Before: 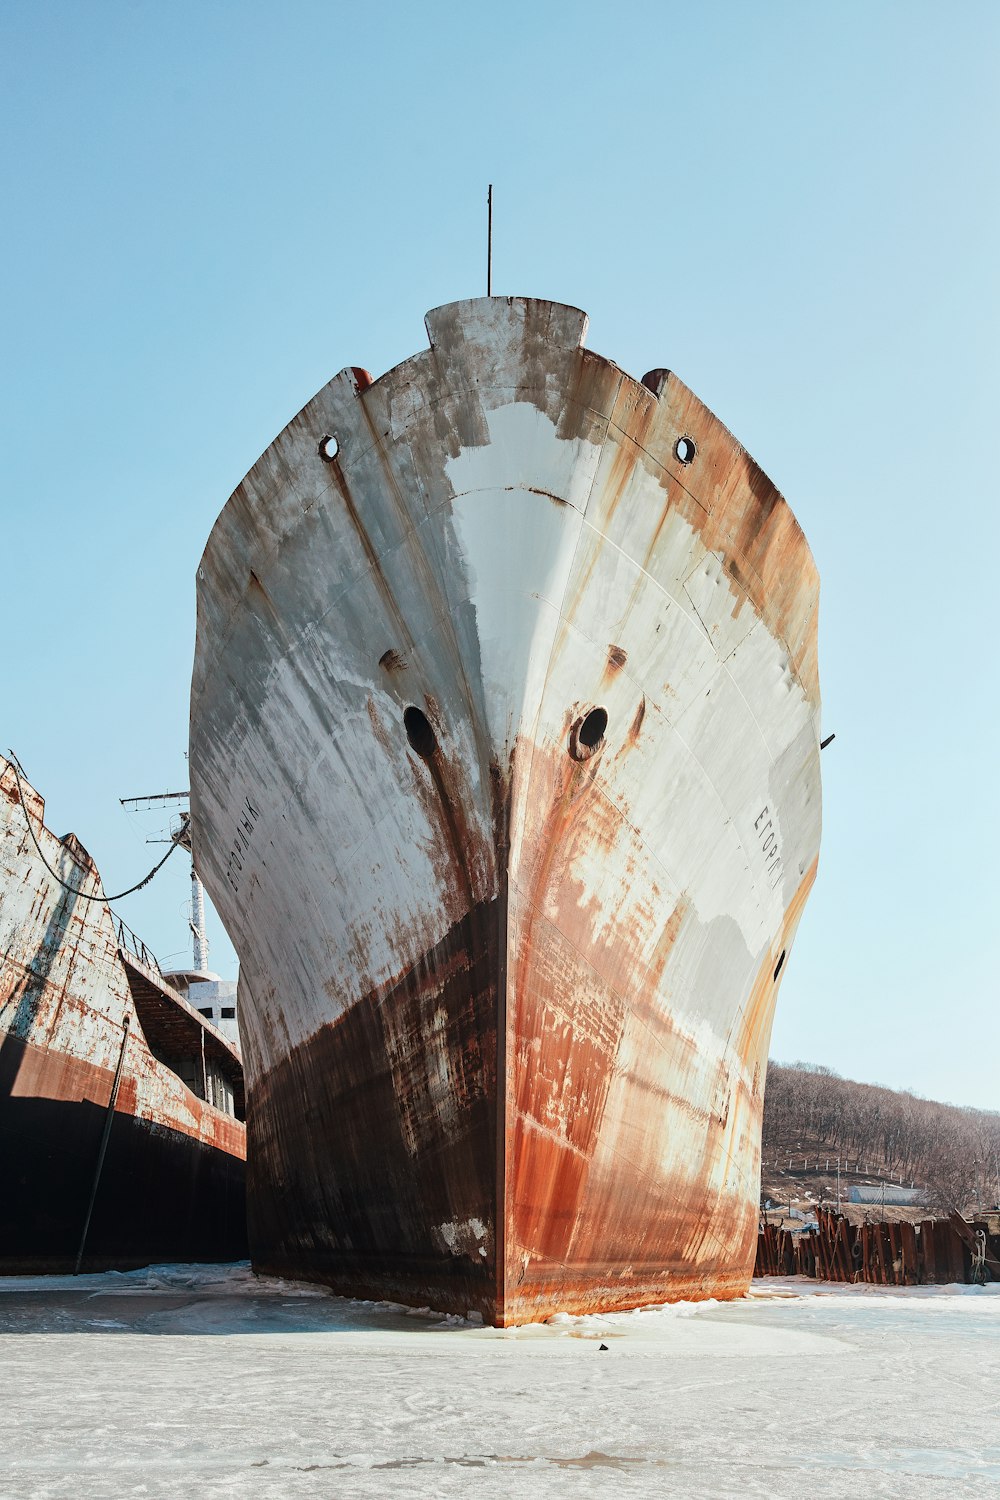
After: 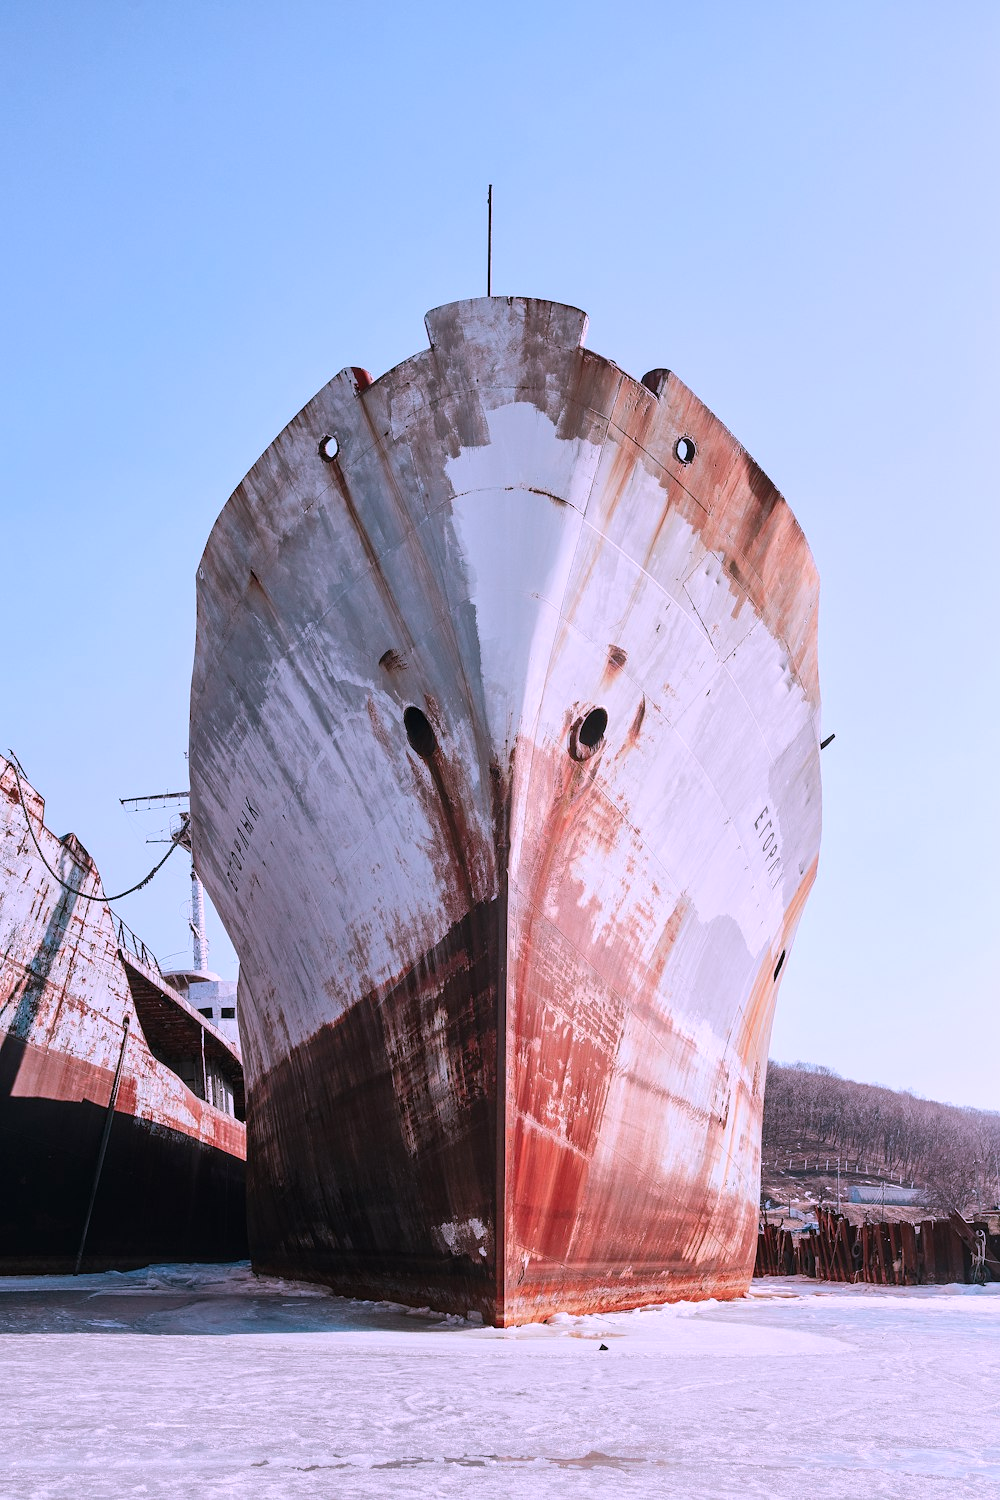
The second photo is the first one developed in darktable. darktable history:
color correction: highlights a* 15.05, highlights b* -25.23
